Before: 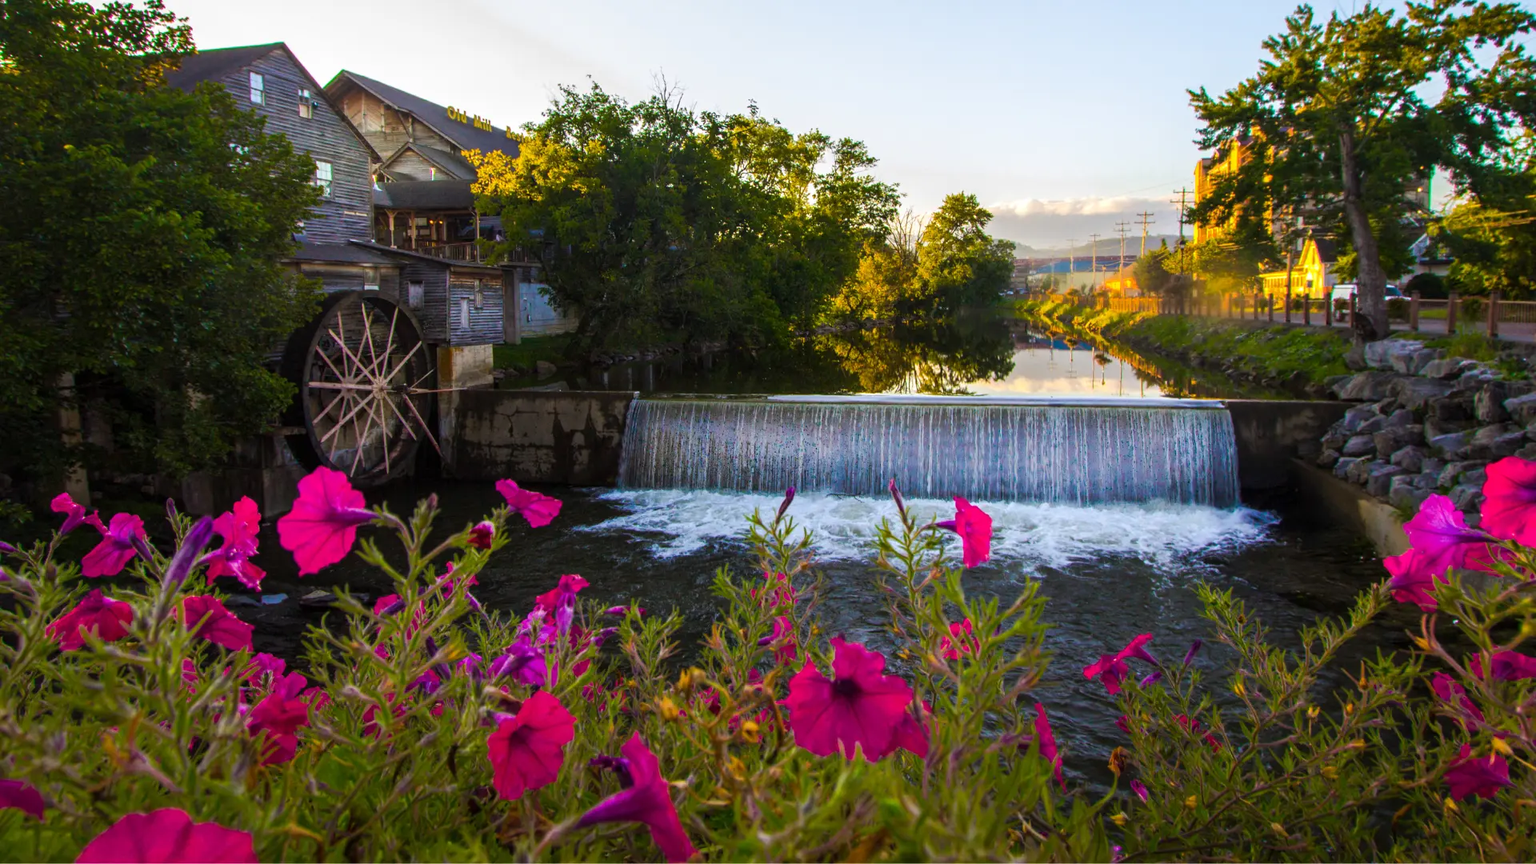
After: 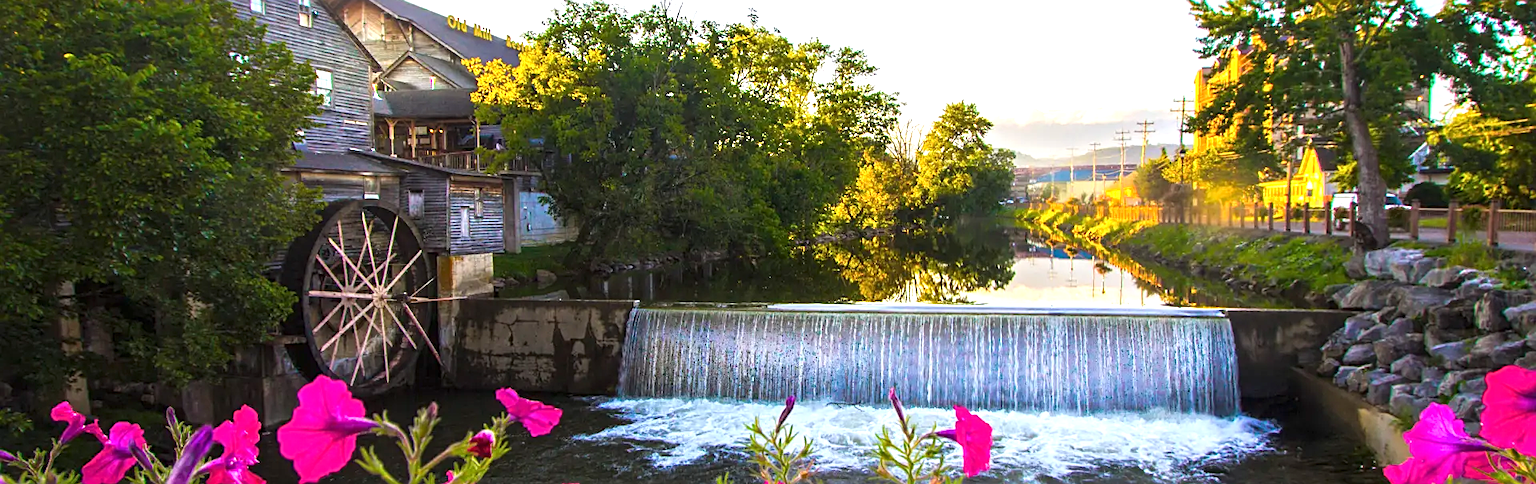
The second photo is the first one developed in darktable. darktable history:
sharpen: on, module defaults
exposure: black level correction 0, exposure 1.1 EV, compensate highlight preservation false
crop and rotate: top 10.605%, bottom 33.274%
tone equalizer: -8 EV -0.002 EV, -7 EV 0.005 EV, -6 EV -0.009 EV, -5 EV 0.011 EV, -4 EV -0.012 EV, -3 EV 0.007 EV, -2 EV -0.062 EV, -1 EV -0.293 EV, +0 EV -0.582 EV, smoothing diameter 2%, edges refinement/feathering 20, mask exposure compensation -1.57 EV, filter diffusion 5
